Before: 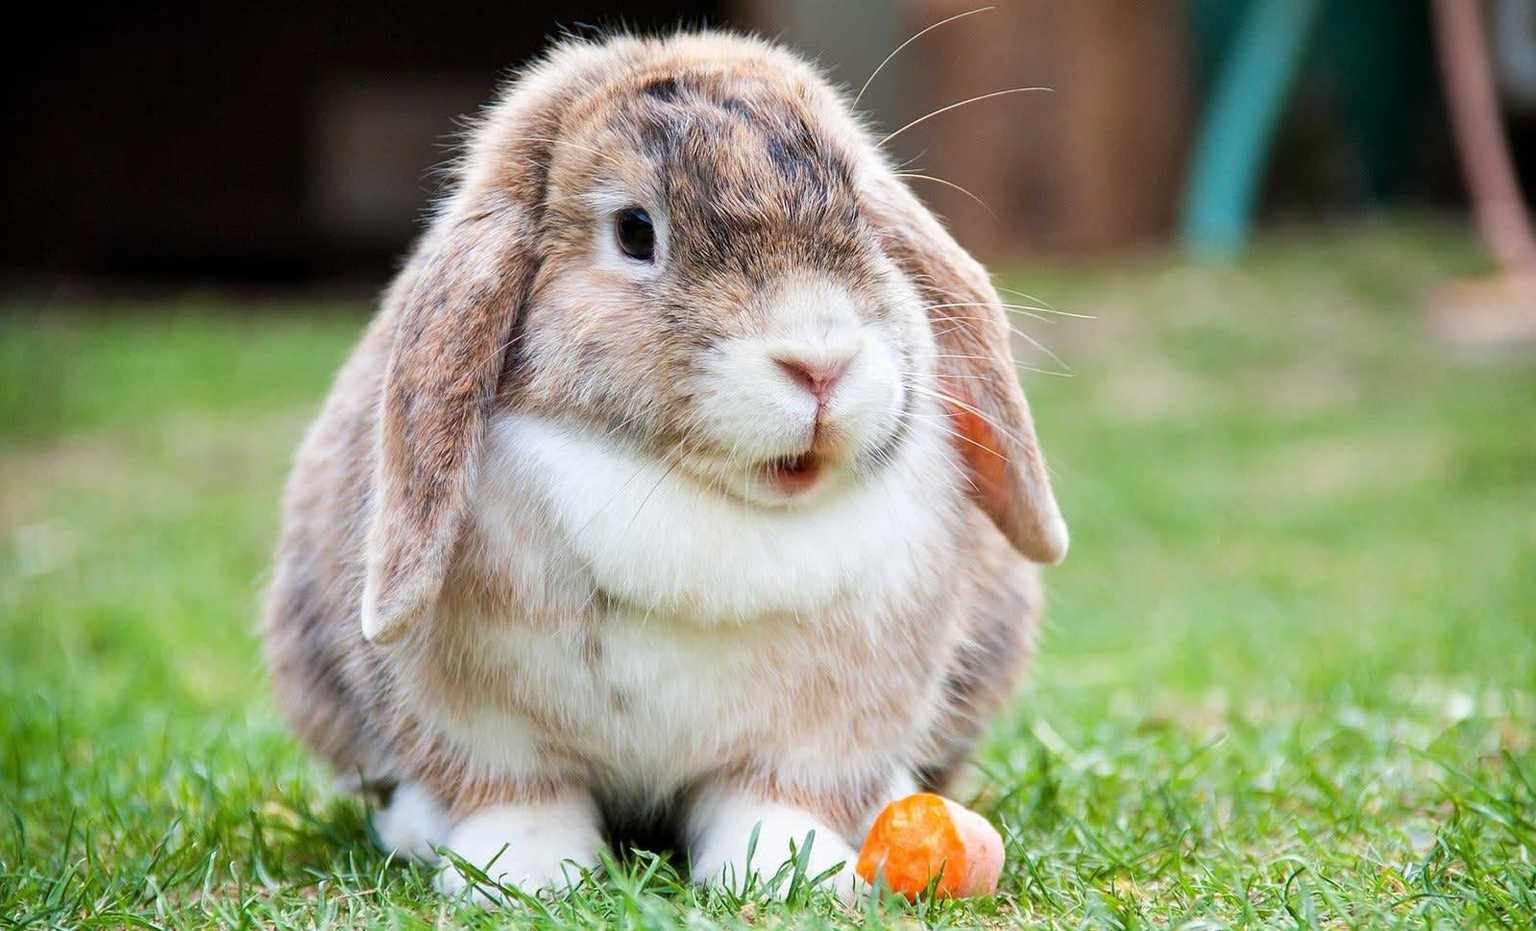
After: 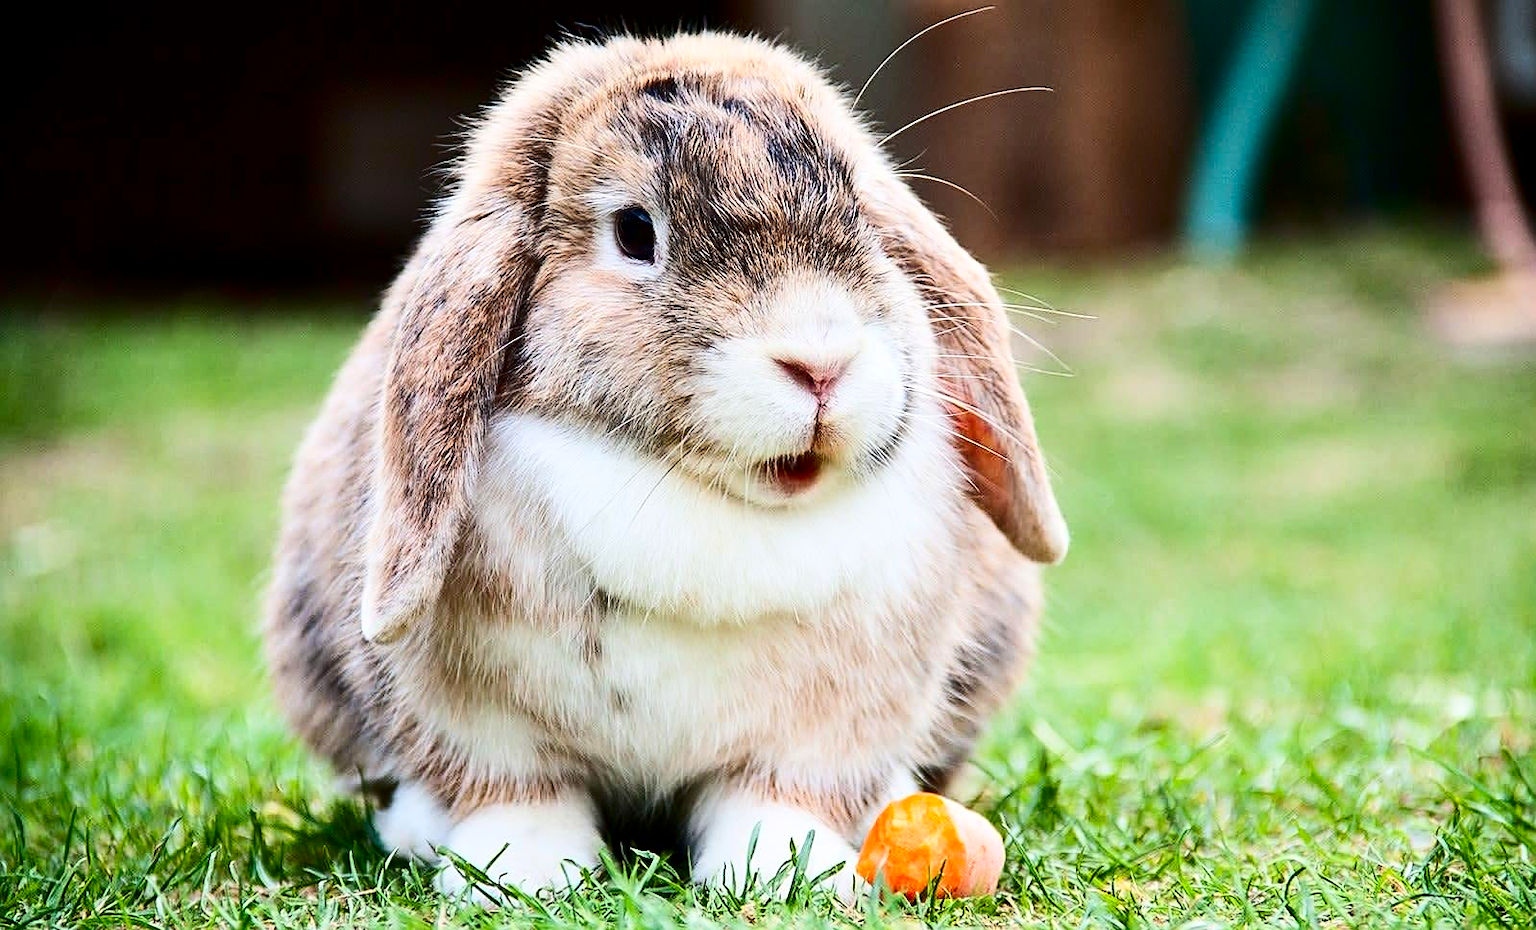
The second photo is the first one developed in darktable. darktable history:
contrast brightness saturation: contrast 0.32, brightness -0.08, saturation 0.17
tone equalizer: on, module defaults
sharpen: on, module defaults
